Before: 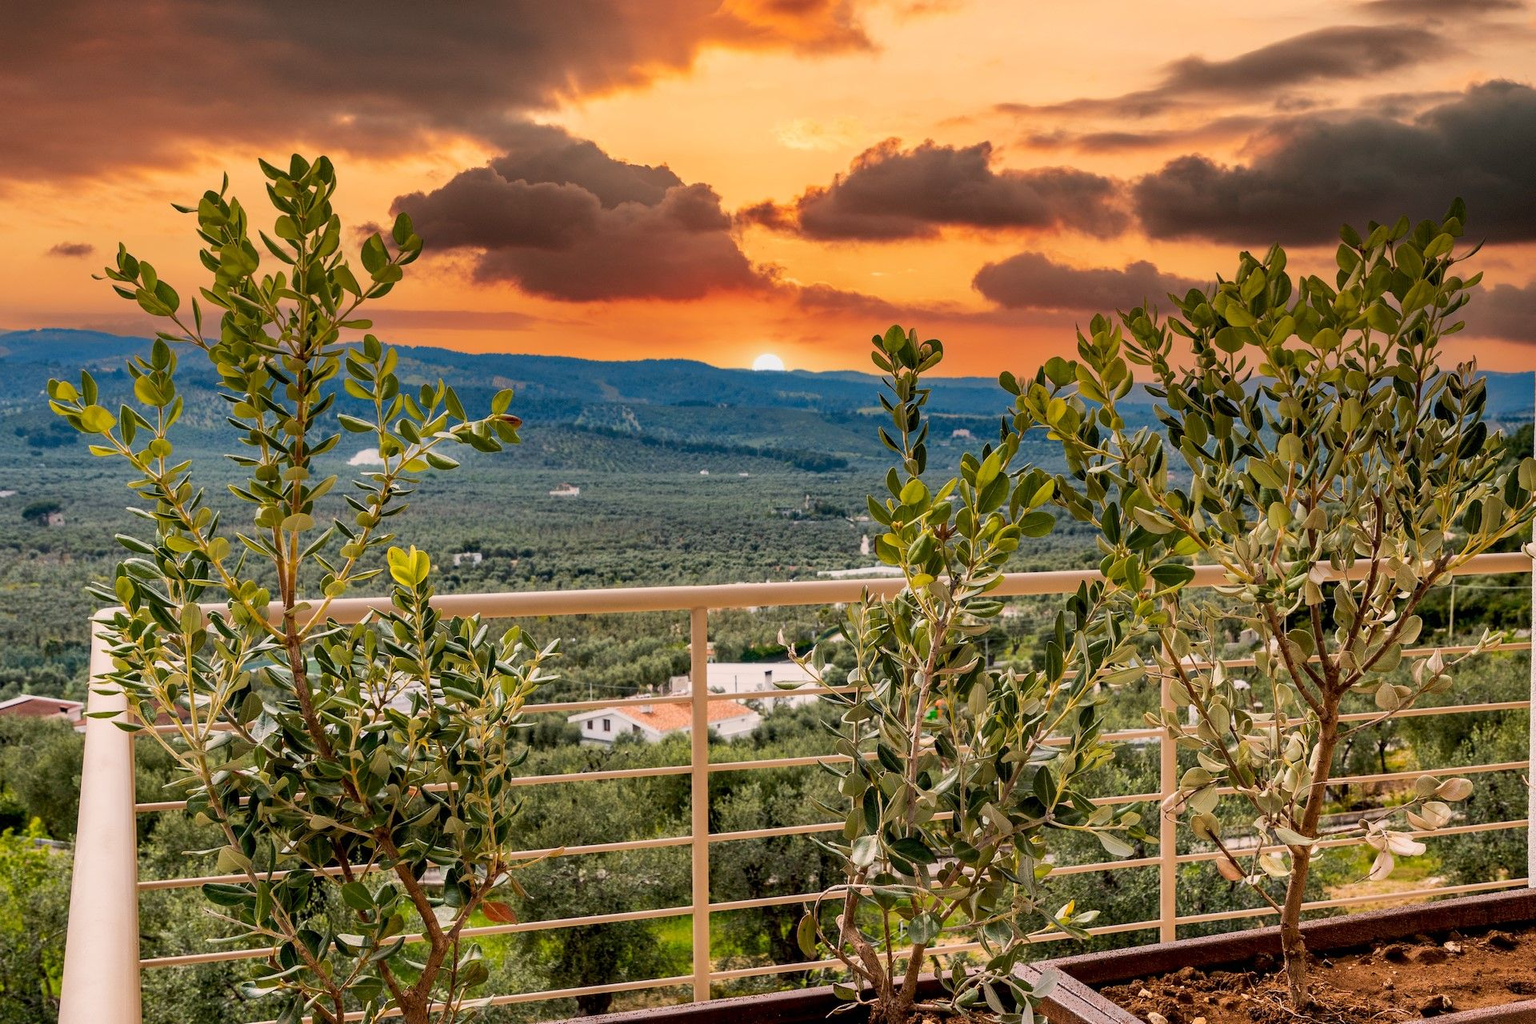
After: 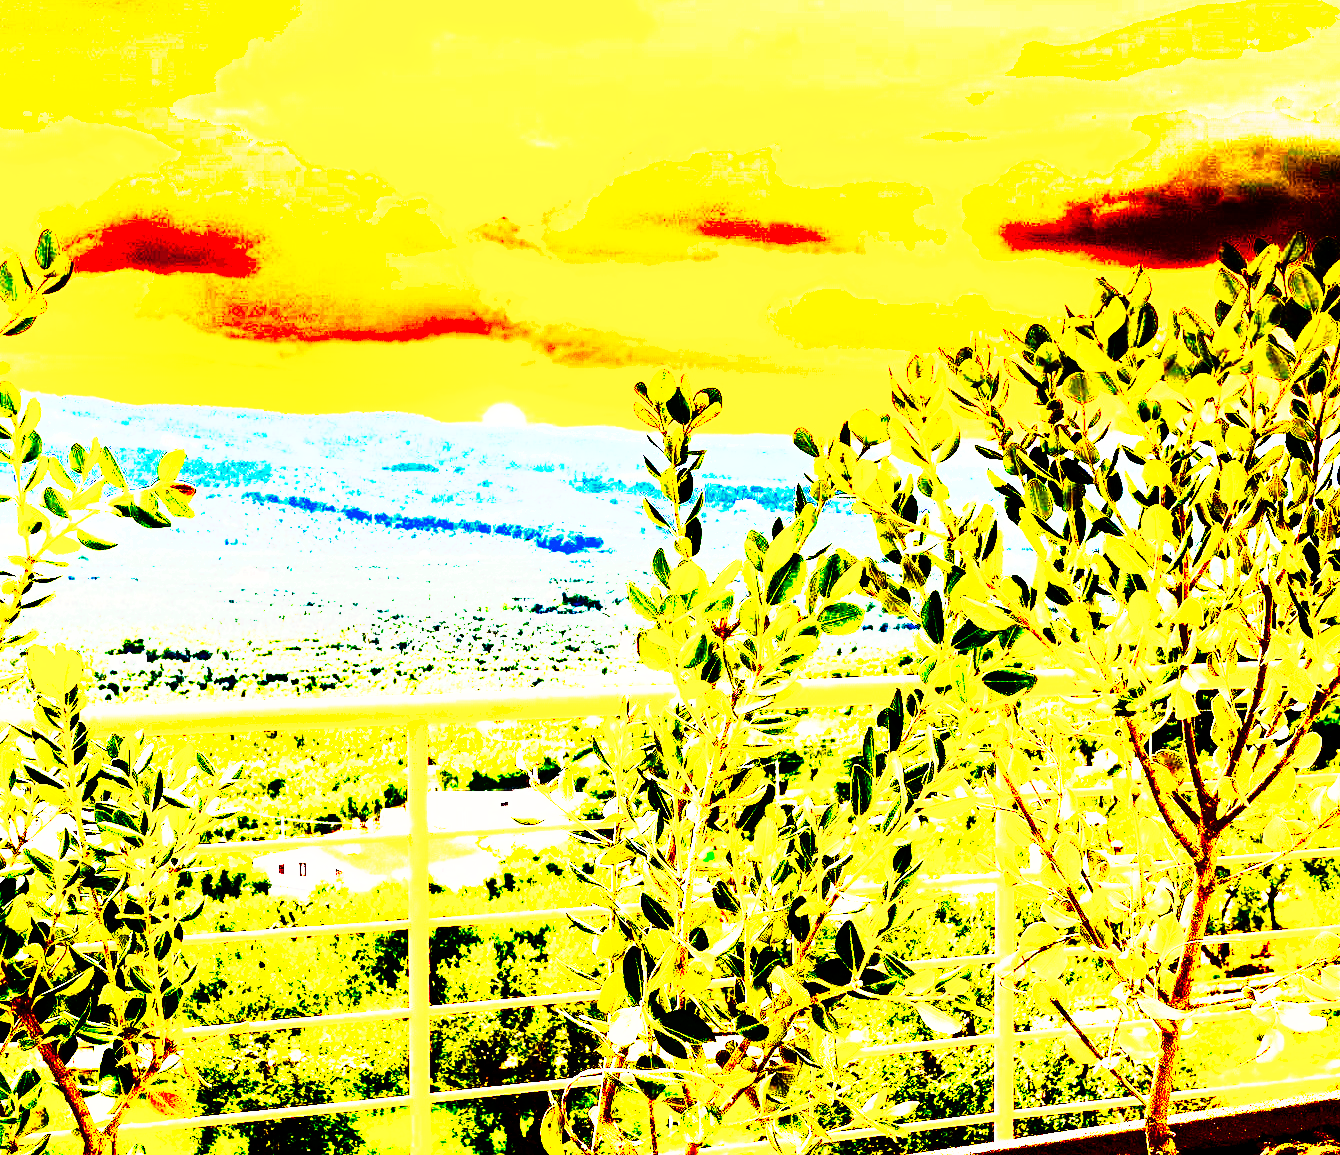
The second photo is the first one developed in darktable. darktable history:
tone equalizer: -8 EV -0.728 EV, -7 EV -0.736 EV, -6 EV -0.604 EV, -5 EV -0.404 EV, -3 EV 0.392 EV, -2 EV 0.6 EV, -1 EV 0.686 EV, +0 EV 0.76 EV
color balance rgb: highlights gain › luminance 6.764%, highlights gain › chroma 1.947%, highlights gain › hue 92.65°, global offset › luminance -0.496%, perceptual saturation grading › global saturation 40.042%, perceptual saturation grading › highlights -25.875%, perceptual saturation grading › mid-tones 34.396%, perceptual saturation grading › shadows 35.462%, contrast -10.472%
crop and rotate: left 23.752%, top 2.909%, right 6.411%, bottom 6.812%
contrast brightness saturation: contrast 0.754, brightness -0.991, saturation 0.992
exposure: black level correction 0.001, exposure 2.001 EV, compensate exposure bias true, compensate highlight preservation false
tone curve: curves: ch0 [(0, 0) (0.003, 0) (0.011, 0.001) (0.025, 0.003) (0.044, 0.003) (0.069, 0.006) (0.1, 0.009) (0.136, 0.014) (0.177, 0.029) (0.224, 0.061) (0.277, 0.127) (0.335, 0.218) (0.399, 0.38) (0.468, 0.588) (0.543, 0.809) (0.623, 0.947) (0.709, 0.987) (0.801, 0.99) (0.898, 0.99) (1, 1)], preserve colors none
shadows and highlights: on, module defaults
